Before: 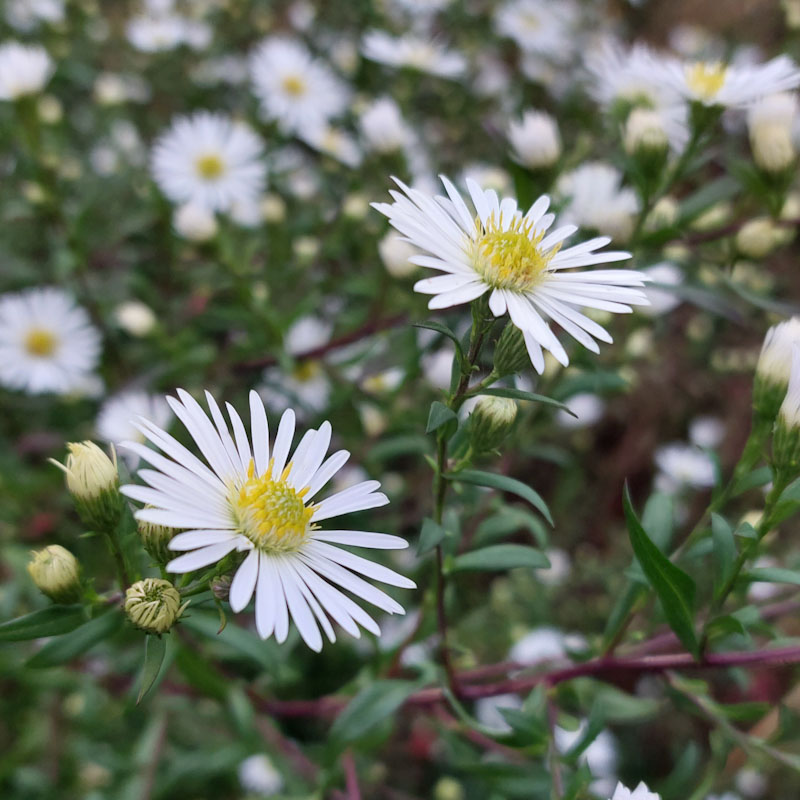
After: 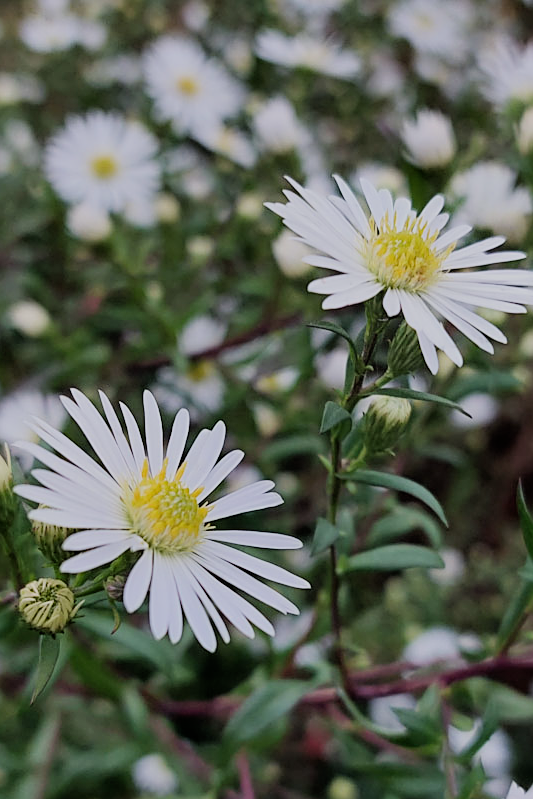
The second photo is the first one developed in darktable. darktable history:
crop and rotate: left 13.409%, right 19.924%
filmic rgb: black relative exposure -8.54 EV, white relative exposure 5.52 EV, hardness 3.39, contrast 1.016
sharpen: on, module defaults
